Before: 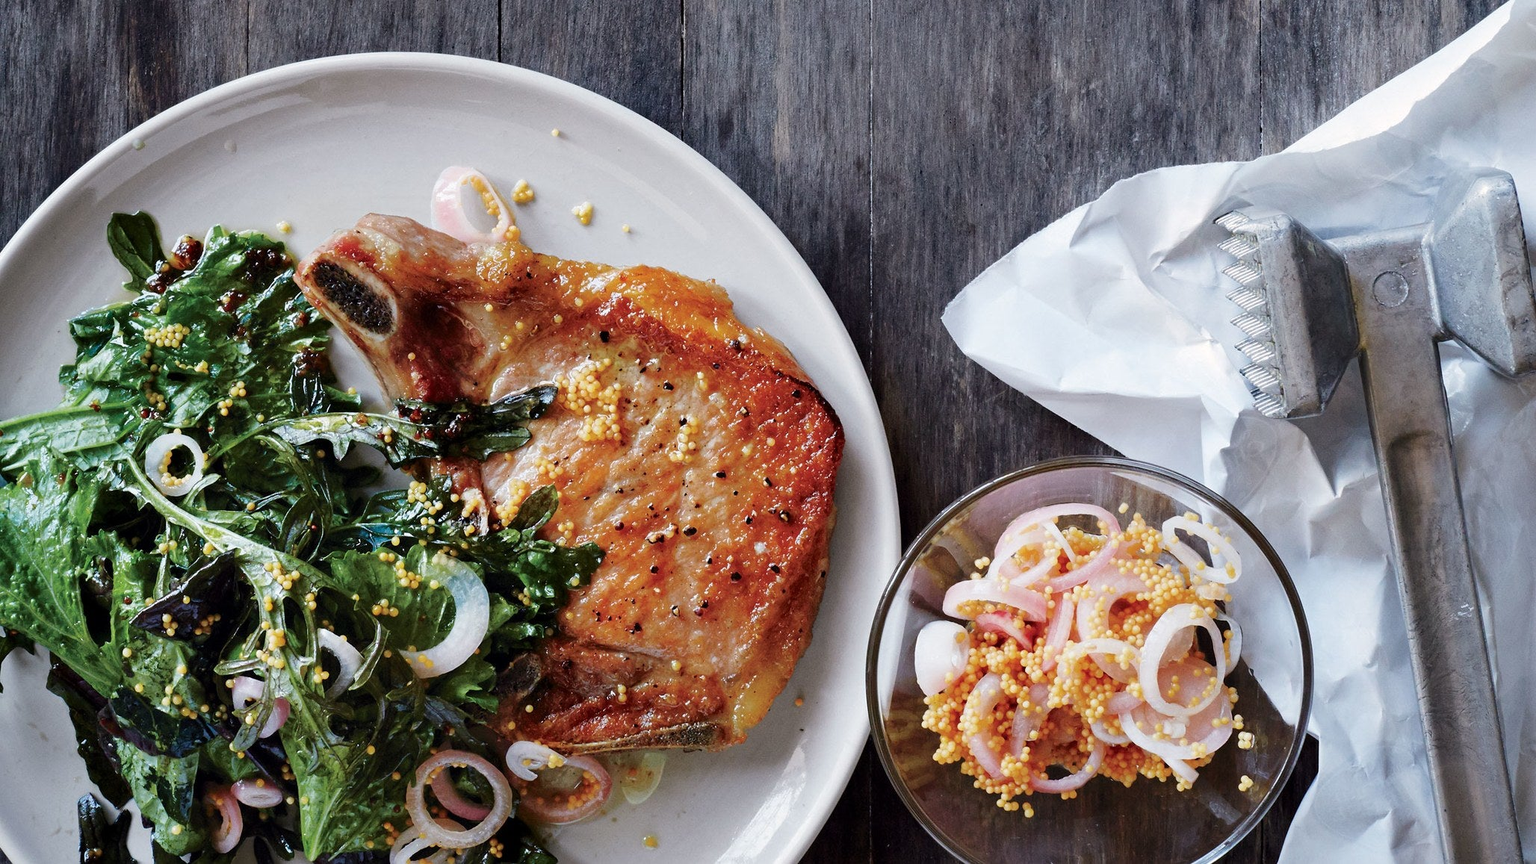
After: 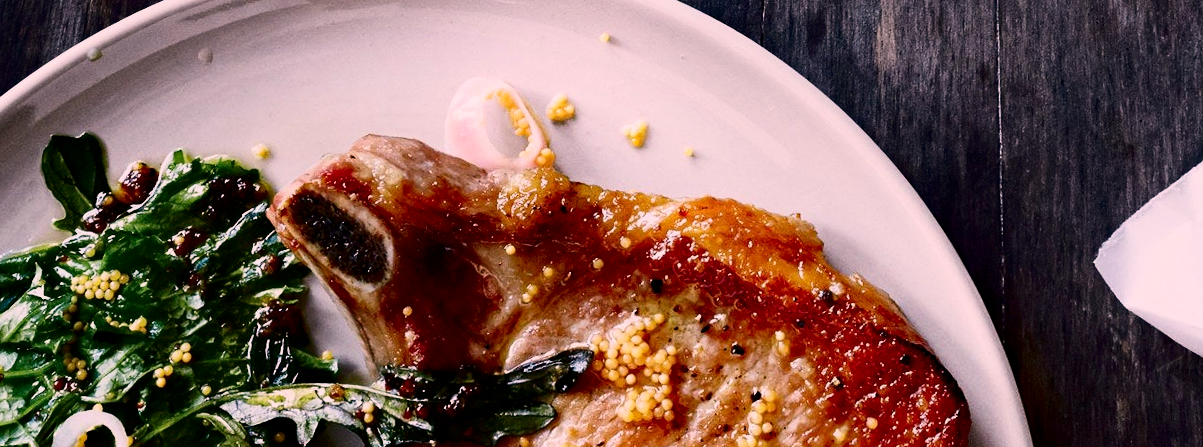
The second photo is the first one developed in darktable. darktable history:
rotate and perspective: rotation 0.128°, lens shift (vertical) -0.181, lens shift (horizontal) -0.044, shear 0.001, automatic cropping off
shadows and highlights: shadows -21.3, highlights 100, soften with gaussian
filmic rgb: black relative exposure -14.19 EV, white relative exposure 3.39 EV, hardness 7.89, preserve chrominance max RGB
color correction: highlights a* 14.52, highlights b* 4.84
exposure: black level correction 0.001, exposure -0.125 EV, compensate exposure bias true, compensate highlight preservation false
crop: left 10.121%, top 10.631%, right 36.218%, bottom 51.526%
haze removal: adaptive false
contrast brightness saturation: contrast 0.32, brightness -0.08, saturation 0.17
